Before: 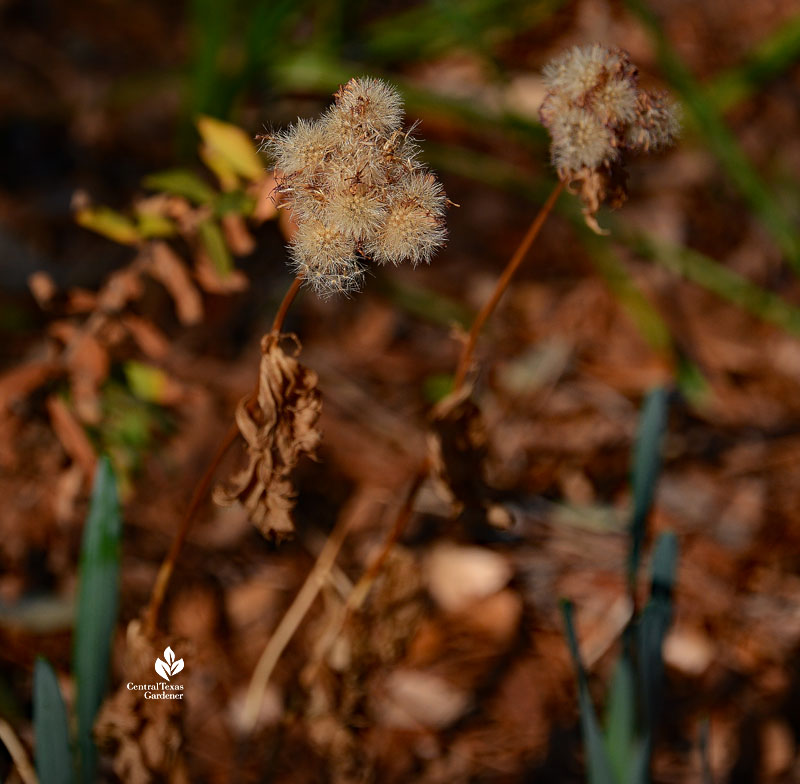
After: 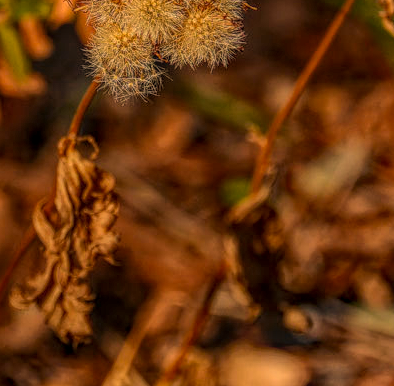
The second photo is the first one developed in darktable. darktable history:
color correction: highlights a* 14.89, highlights b* 31.74
local contrast: highlights 20%, shadows 27%, detail 201%, midtone range 0.2
exposure: exposure 0.373 EV, compensate highlight preservation false
crop: left 25.456%, top 25.247%, right 25.266%, bottom 25.41%
